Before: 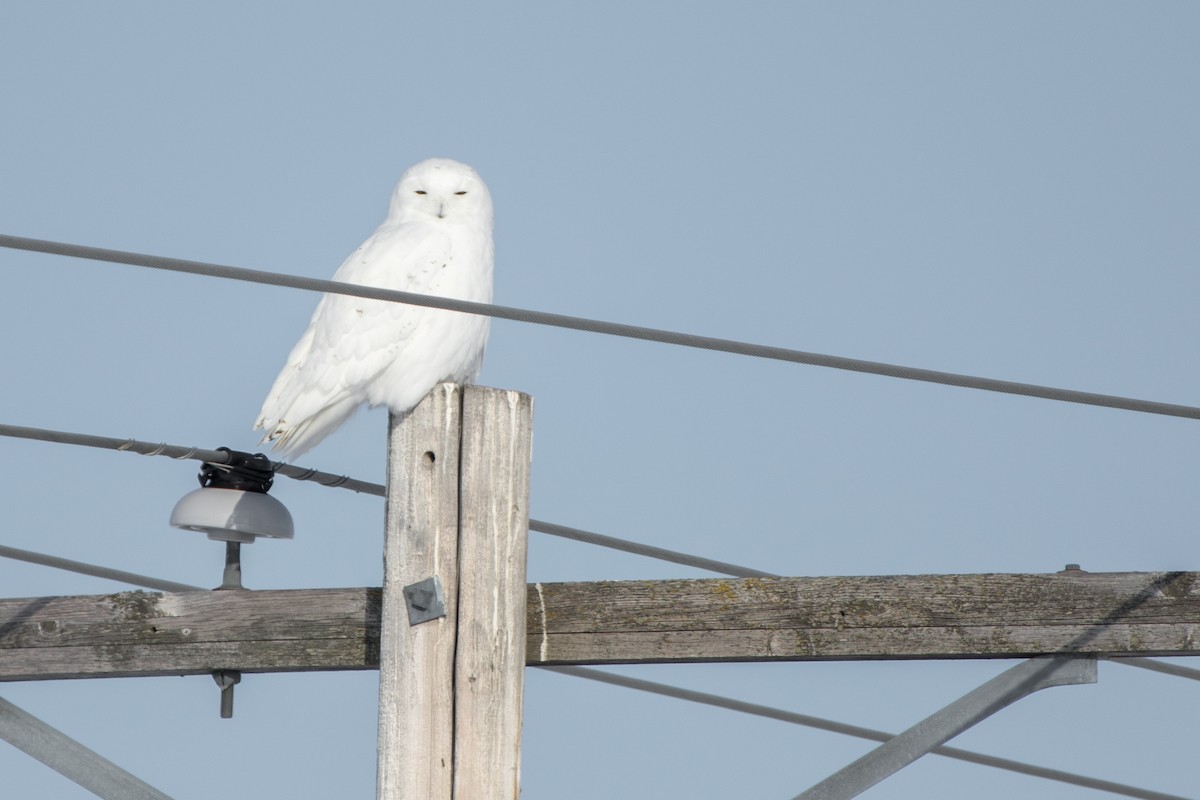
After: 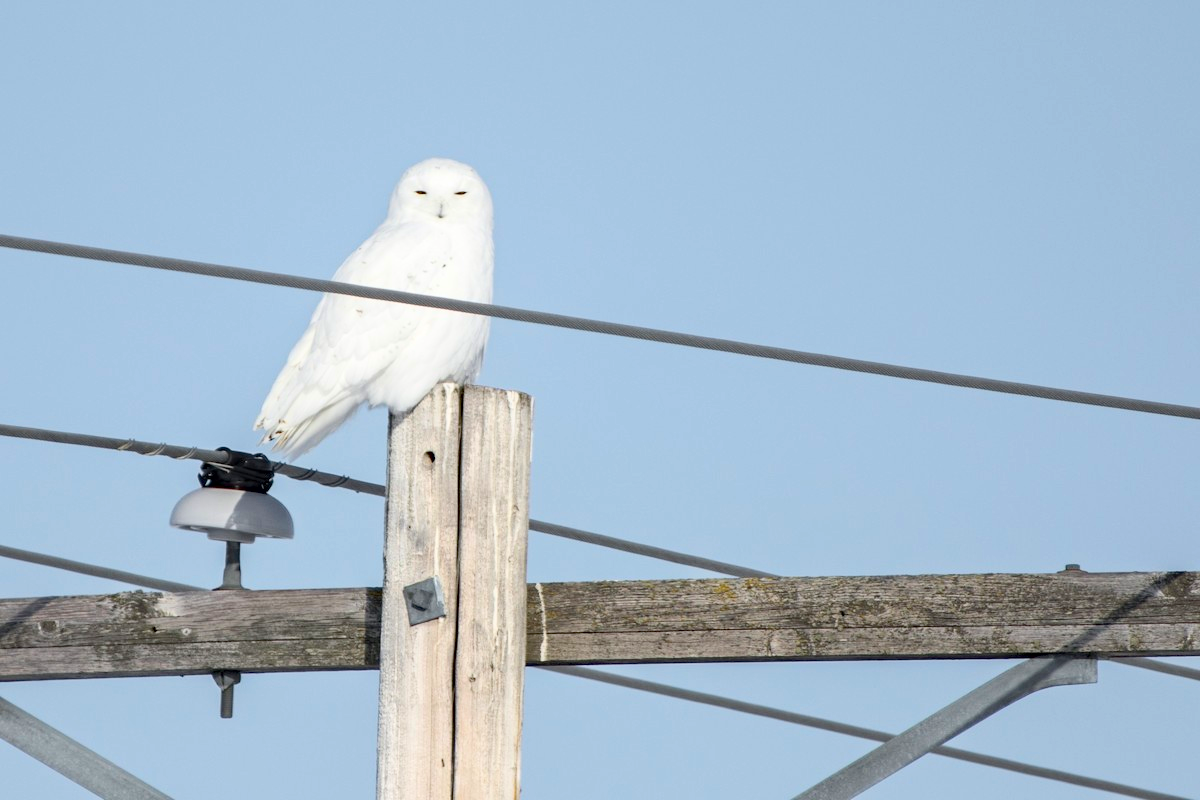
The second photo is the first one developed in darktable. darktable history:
contrast brightness saturation: contrast 0.203, brightness 0.154, saturation 0.143
haze removal: strength 0.284, distance 0.254, compatibility mode true, adaptive false
